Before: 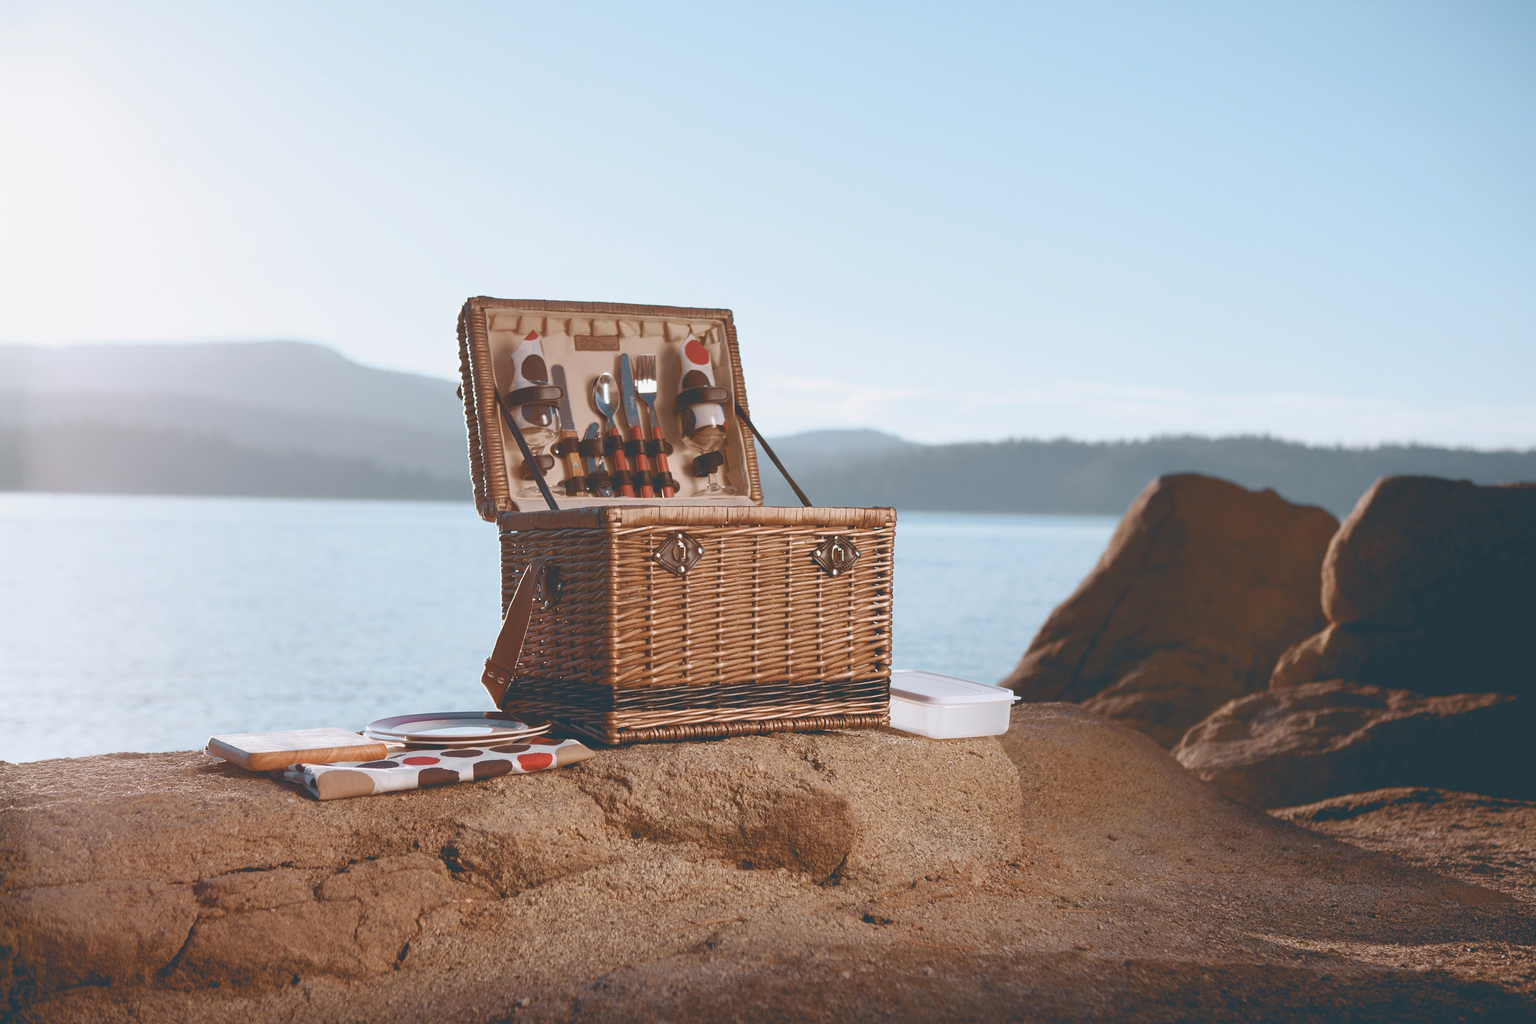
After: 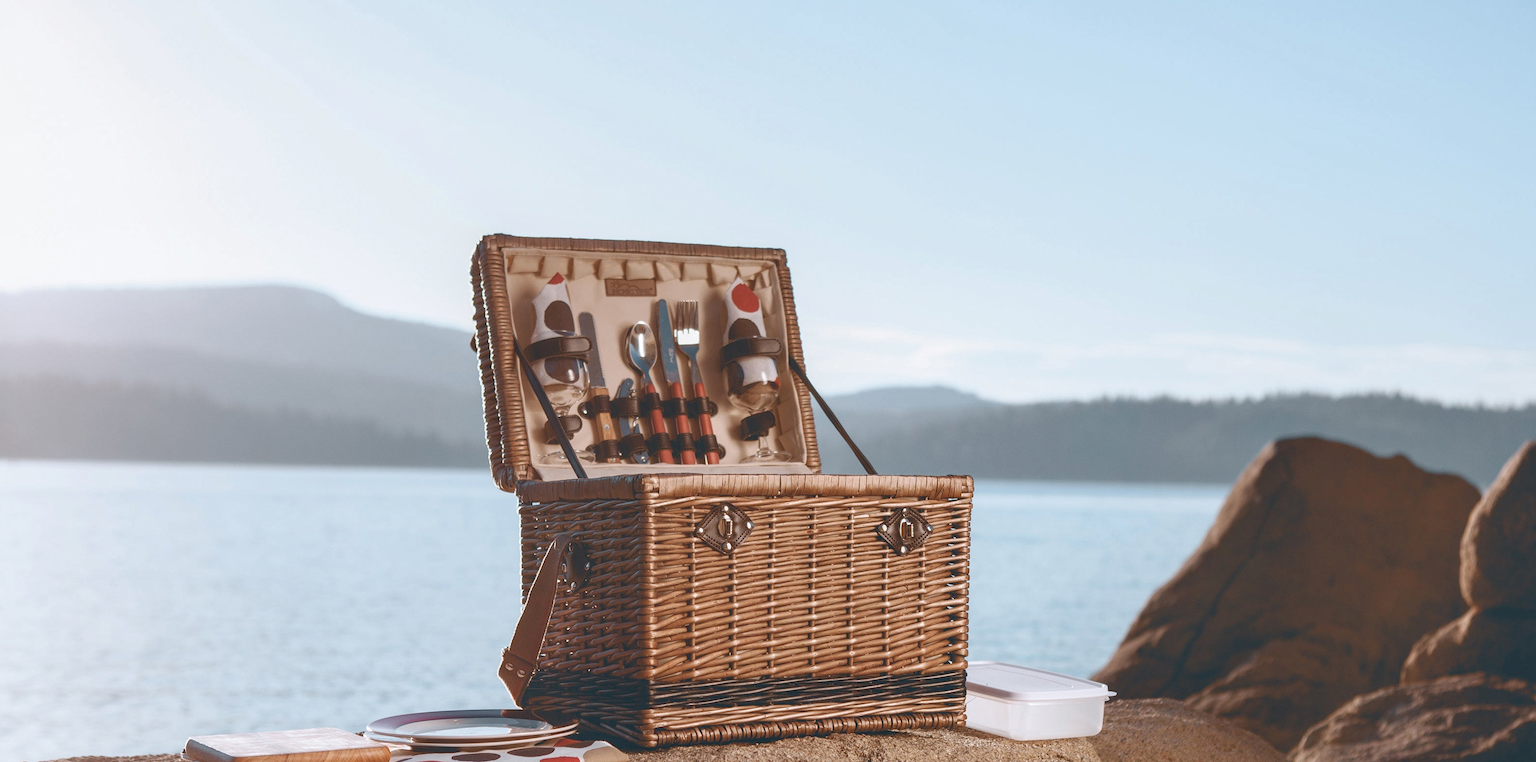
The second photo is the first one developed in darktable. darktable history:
local contrast: on, module defaults
crop: left 3.025%, top 9.017%, right 9.606%, bottom 25.929%
